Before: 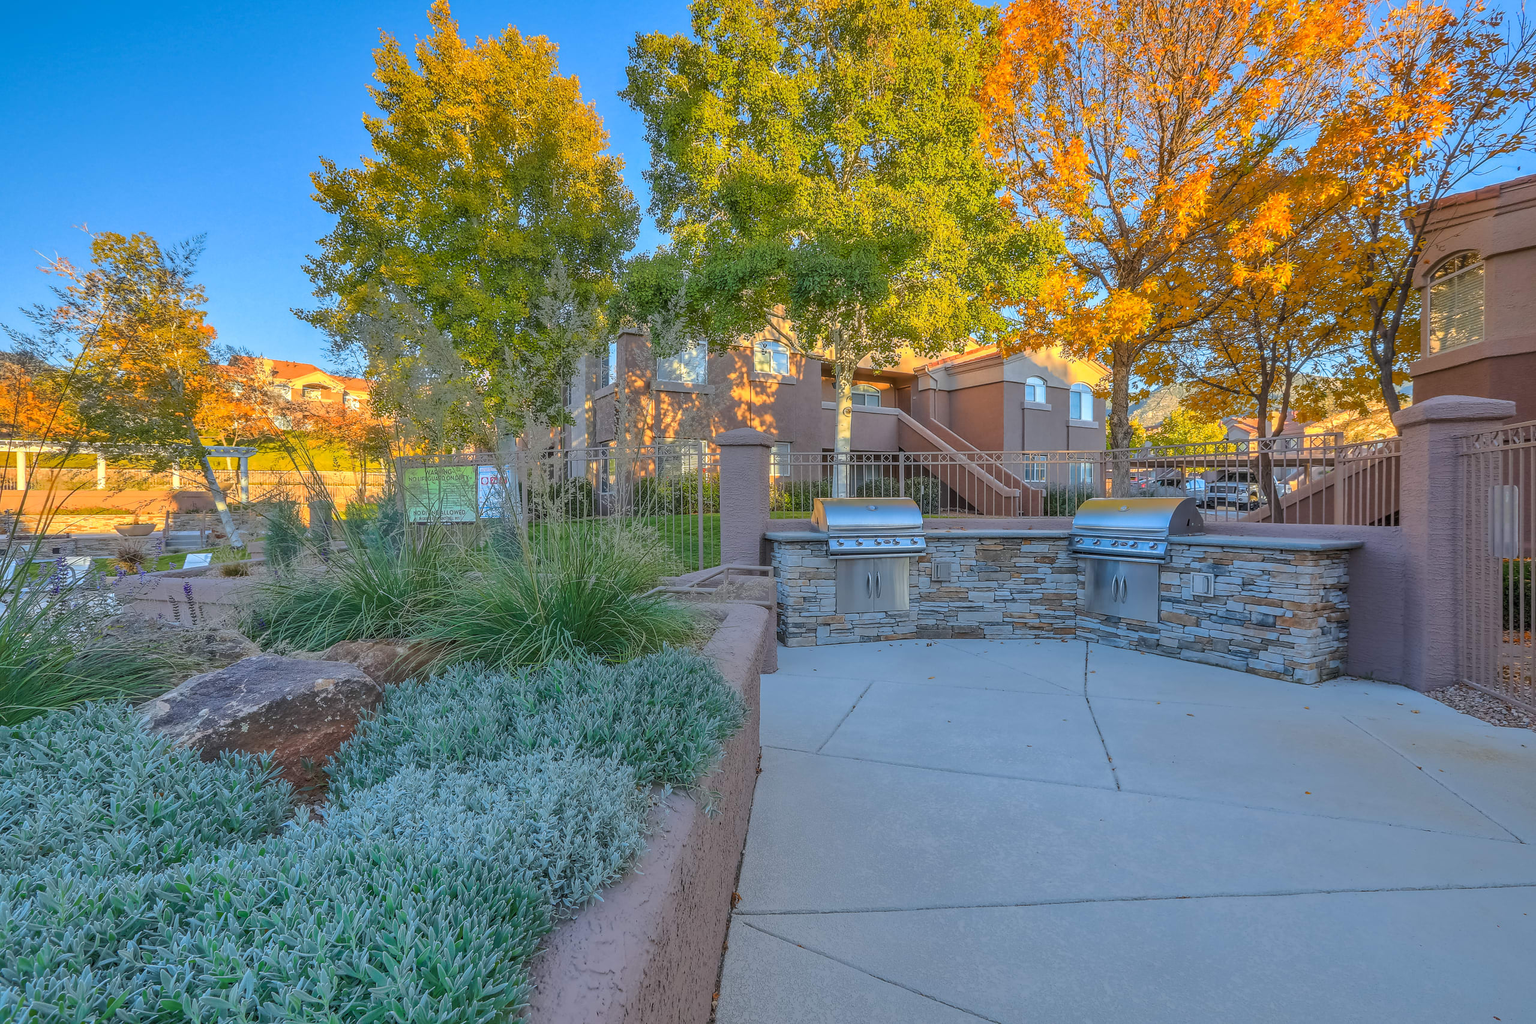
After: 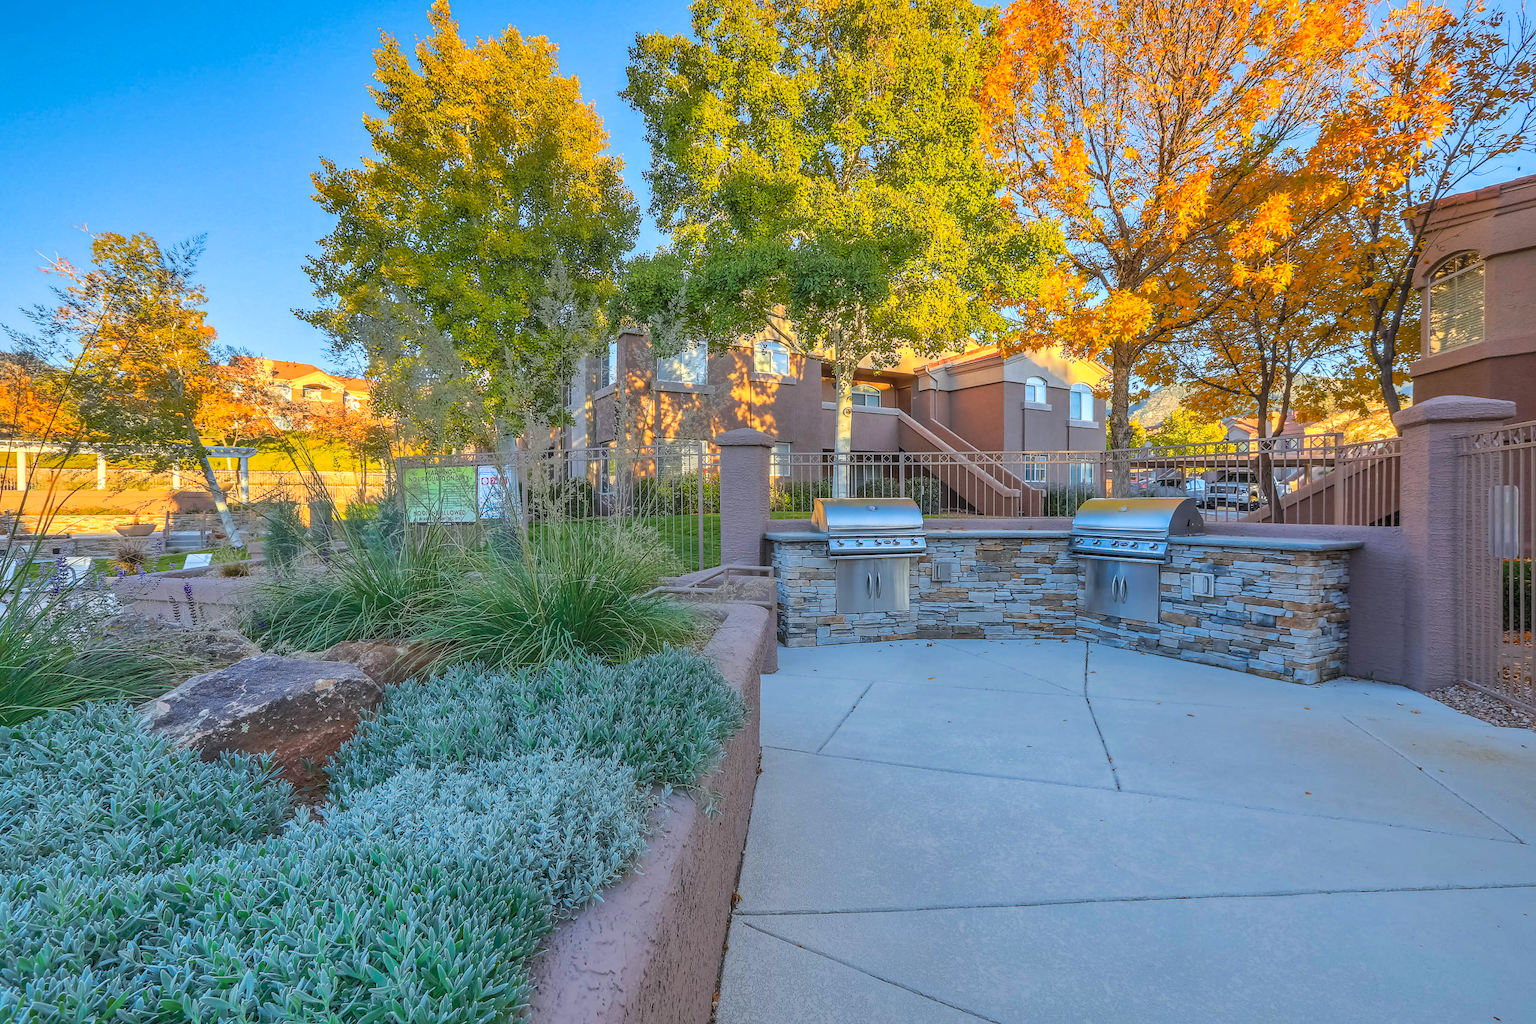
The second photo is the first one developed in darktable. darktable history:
tone curve: curves: ch0 [(0, 0) (0.003, 0.009) (0.011, 0.019) (0.025, 0.034) (0.044, 0.057) (0.069, 0.082) (0.1, 0.104) (0.136, 0.131) (0.177, 0.165) (0.224, 0.212) (0.277, 0.279) (0.335, 0.342) (0.399, 0.401) (0.468, 0.477) (0.543, 0.572) (0.623, 0.675) (0.709, 0.772) (0.801, 0.85) (0.898, 0.942) (1, 1)], preserve colors none
tone equalizer: on, module defaults
